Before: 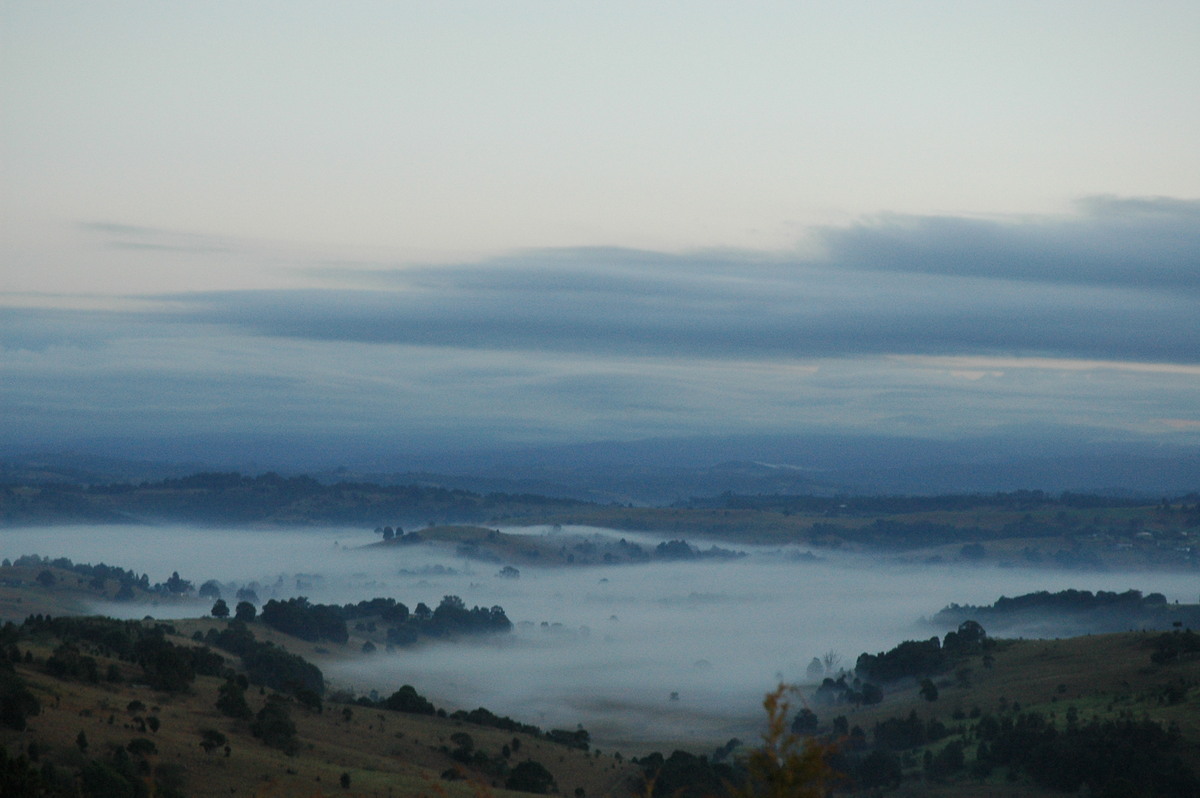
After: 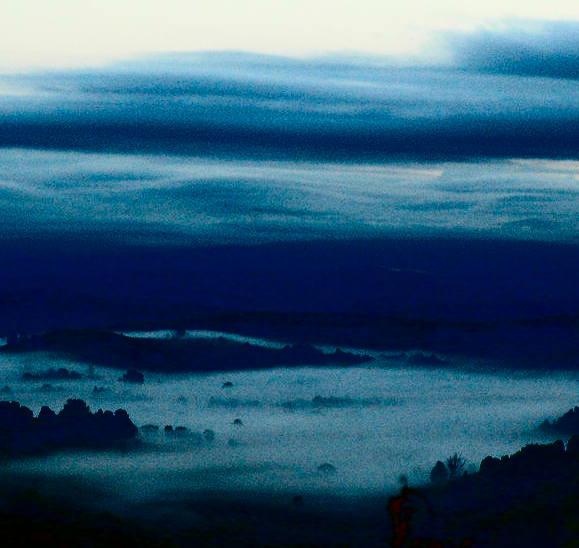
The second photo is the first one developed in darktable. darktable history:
crop: left 31.379%, top 24.658%, right 20.326%, bottom 6.628%
contrast brightness saturation: contrast 0.77, brightness -1, saturation 1
color balance: contrast 8.5%, output saturation 105%
